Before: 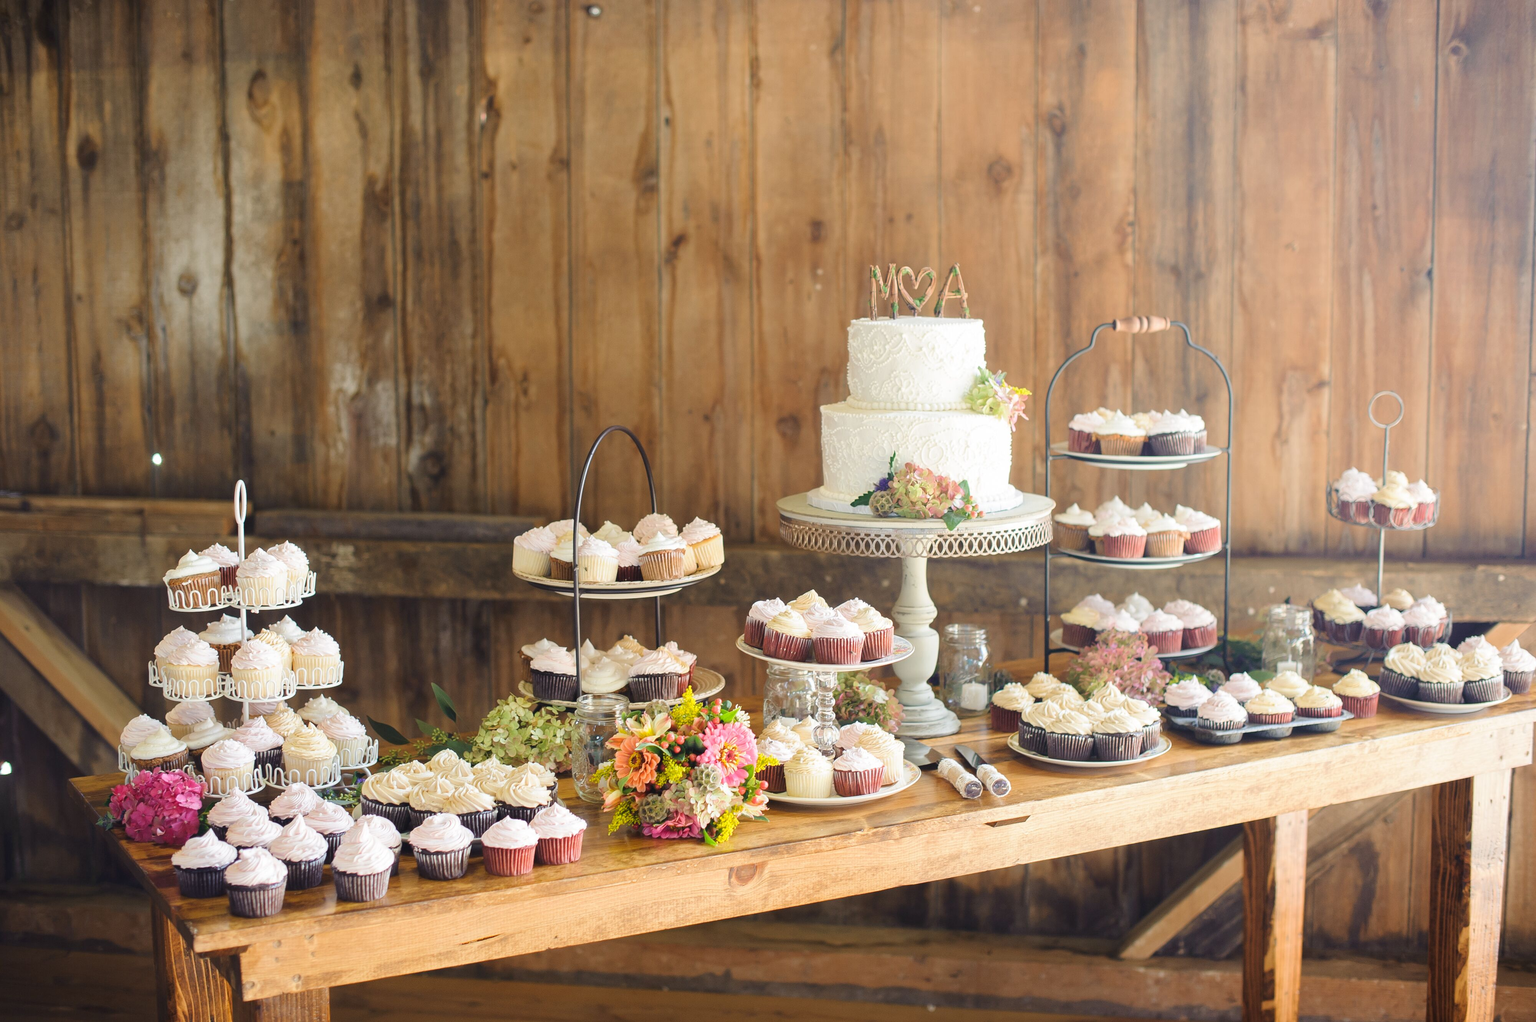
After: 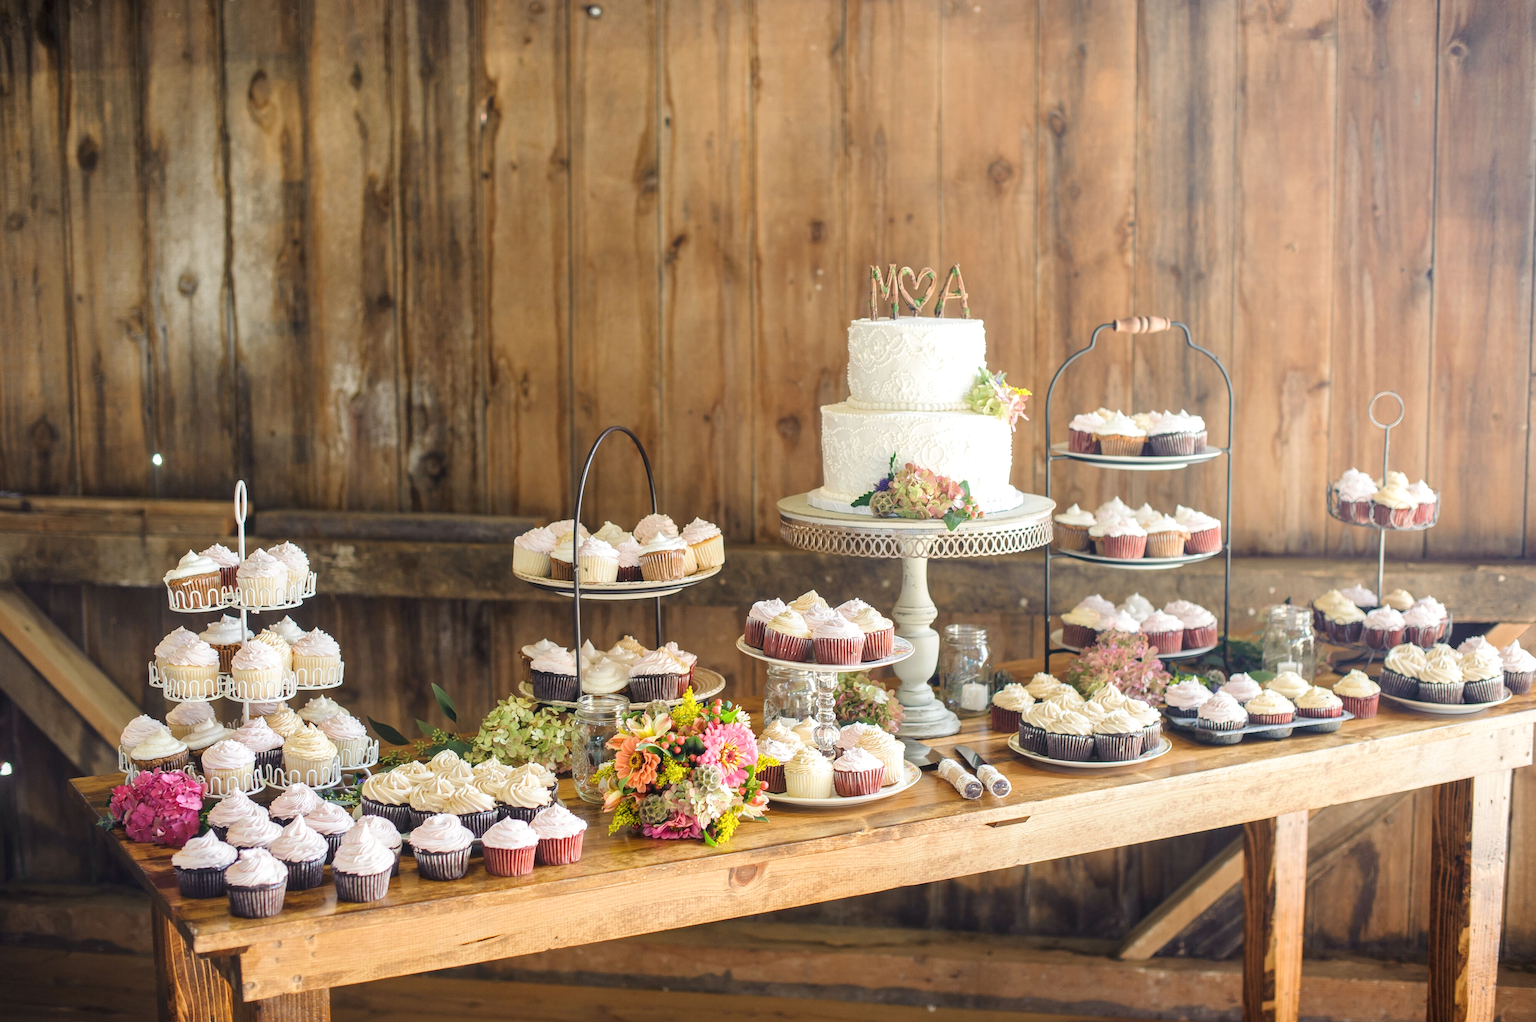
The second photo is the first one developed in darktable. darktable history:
local contrast: on, module defaults
color balance rgb: shadows lift › chroma 0.804%, shadows lift › hue 114.97°, perceptual saturation grading › global saturation 0.712%
